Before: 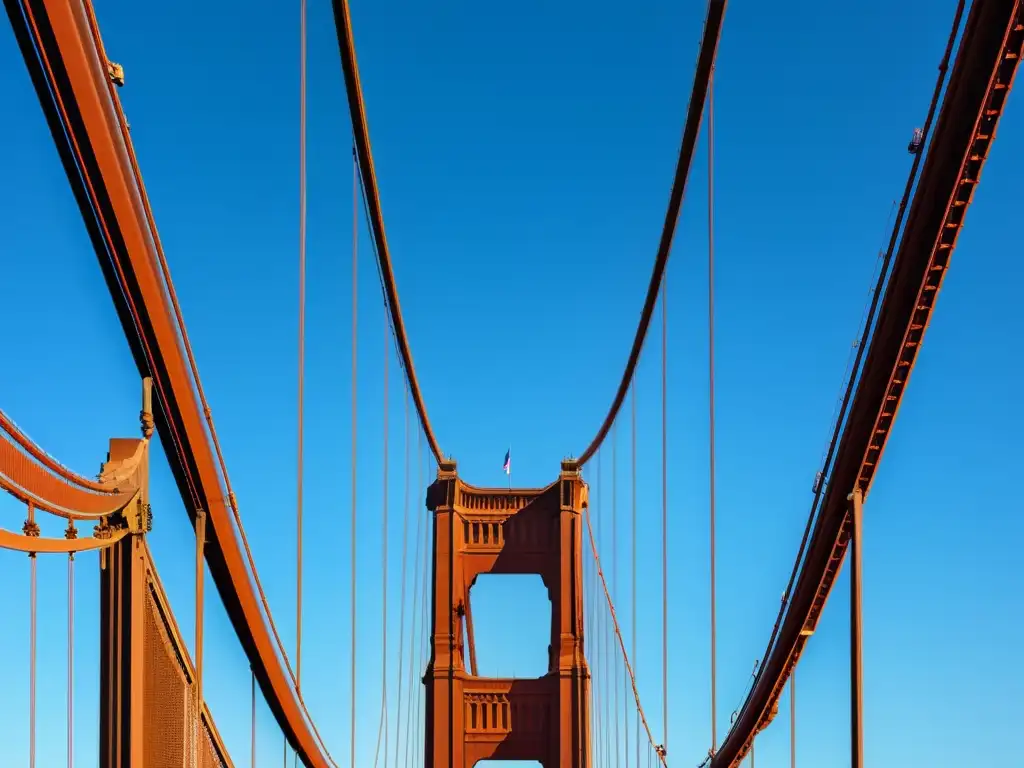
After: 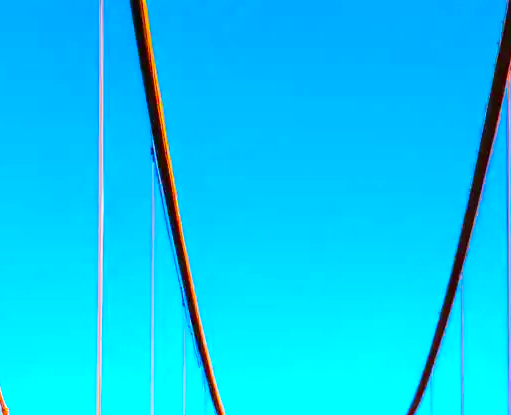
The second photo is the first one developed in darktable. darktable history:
crop: left 19.819%, right 30.277%, bottom 45.881%
color balance rgb: linear chroma grading › global chroma 40.775%, perceptual saturation grading › global saturation 0.776%
exposure: black level correction 0, exposure 1.388 EV, compensate highlight preservation false
contrast brightness saturation: contrast 0.045, saturation 0.165
